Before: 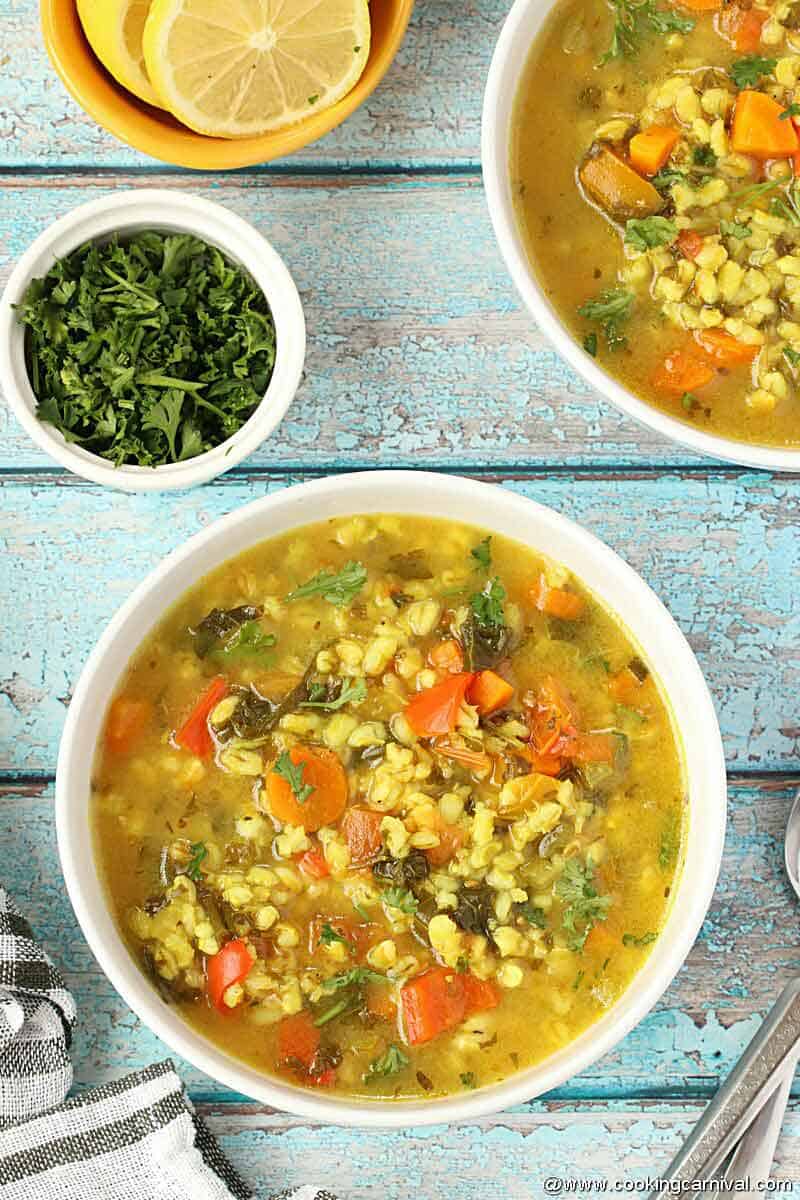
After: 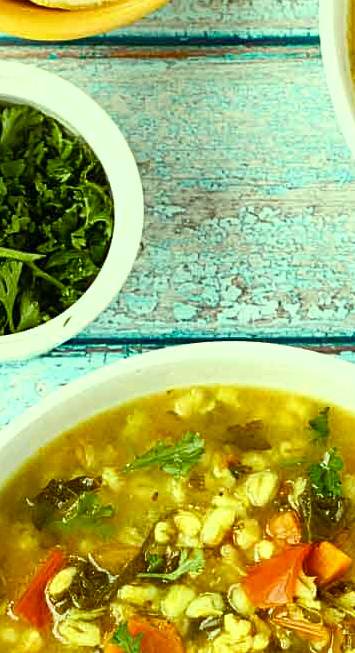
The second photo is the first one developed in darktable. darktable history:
crop: left 20.265%, top 10.771%, right 35.306%, bottom 34.734%
shadows and highlights: shadows 75.97, highlights -26.07, soften with gaussian
color correction: highlights b* 3.02
color balance rgb: shadows lift › chroma 0.964%, shadows lift › hue 110.99°, highlights gain › luminance 15.436%, highlights gain › chroma 6.982%, highlights gain › hue 123.55°, global offset › hue 171.74°, perceptual saturation grading › global saturation 19.873%, perceptual saturation grading › highlights -25.517%, perceptual saturation grading › shadows 49.494%, saturation formula JzAzBz (2021)
